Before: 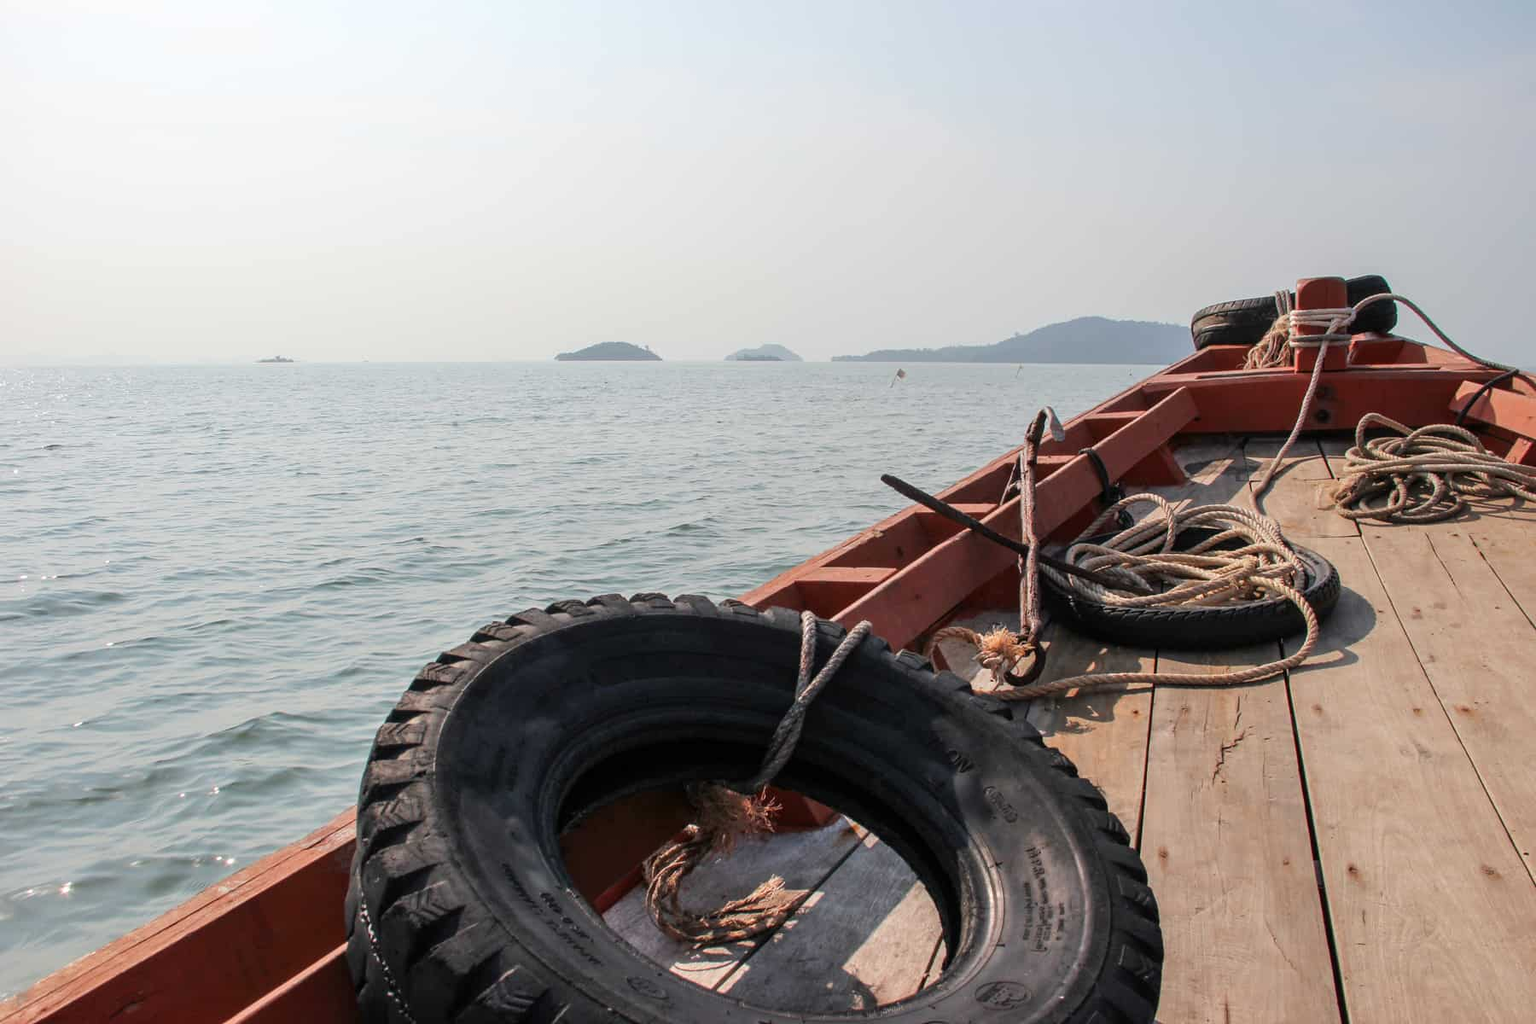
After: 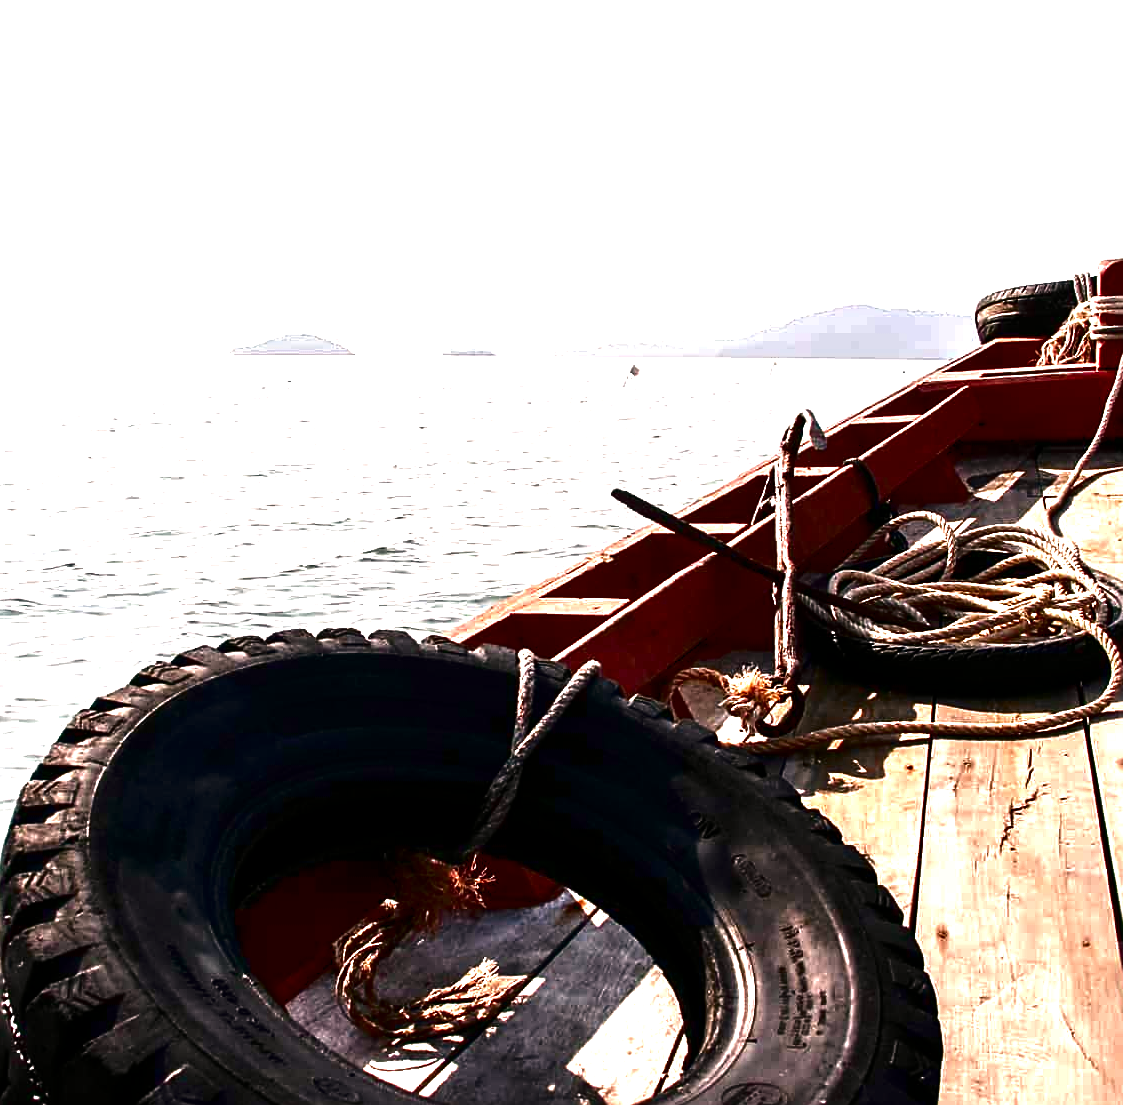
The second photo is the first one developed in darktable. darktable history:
crop and rotate: left 23.401%, top 5.626%, right 14.201%, bottom 2.256%
sharpen: amount 0.483
color balance rgb: shadows lift › chroma 0.945%, shadows lift › hue 111.12°, highlights gain › chroma 2.326%, highlights gain › hue 34.61°, perceptual saturation grading › global saturation 20.85%, perceptual saturation grading › highlights -19.975%, perceptual saturation grading › shadows 29.697%, perceptual brilliance grading › highlights 20.789%, perceptual brilliance grading › mid-tones 19.271%, perceptual brilliance grading › shadows -20.292%
exposure: black level correction 0, exposure 0.873 EV, compensate exposure bias true, compensate highlight preservation false
contrast brightness saturation: brightness -0.526
